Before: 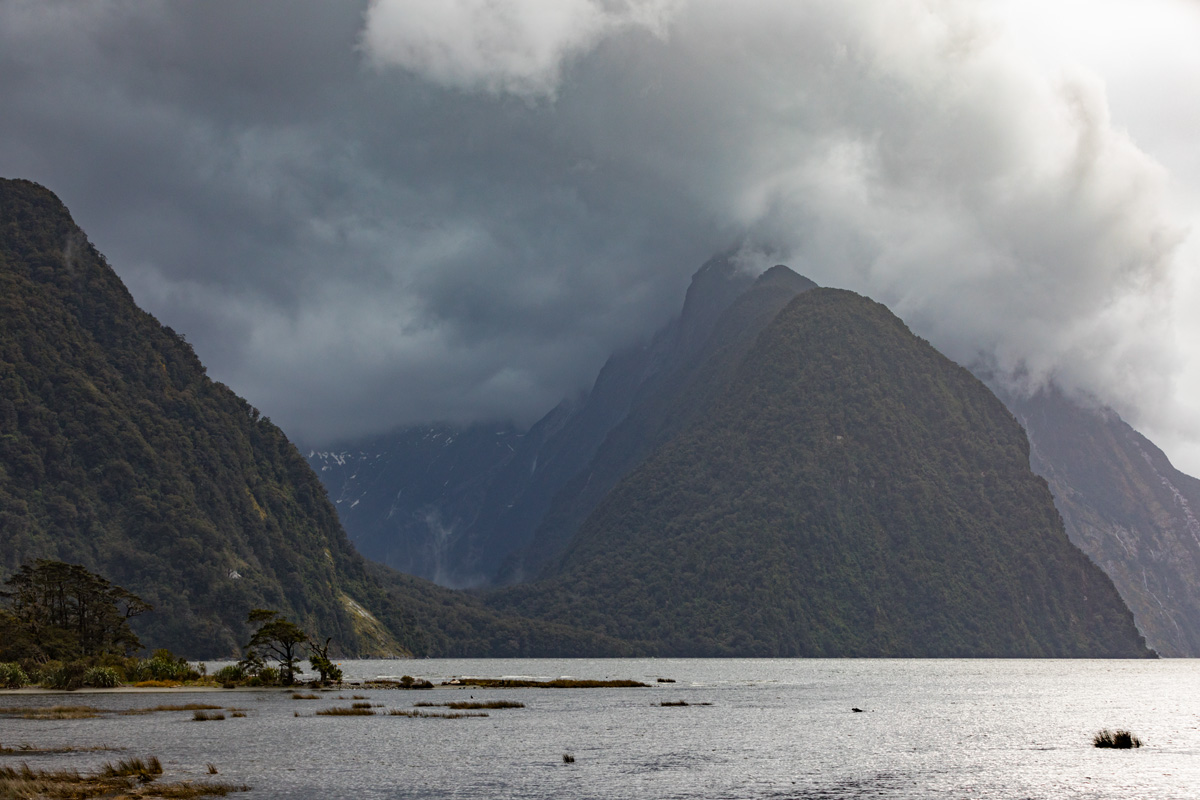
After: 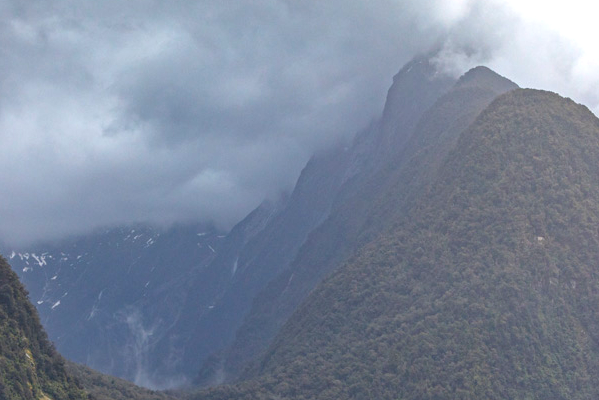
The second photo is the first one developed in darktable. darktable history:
exposure: exposure 1.223 EV, compensate highlight preservation false
crop: left 25%, top 25%, right 25%, bottom 25%
white balance: red 1.009, blue 1.027
